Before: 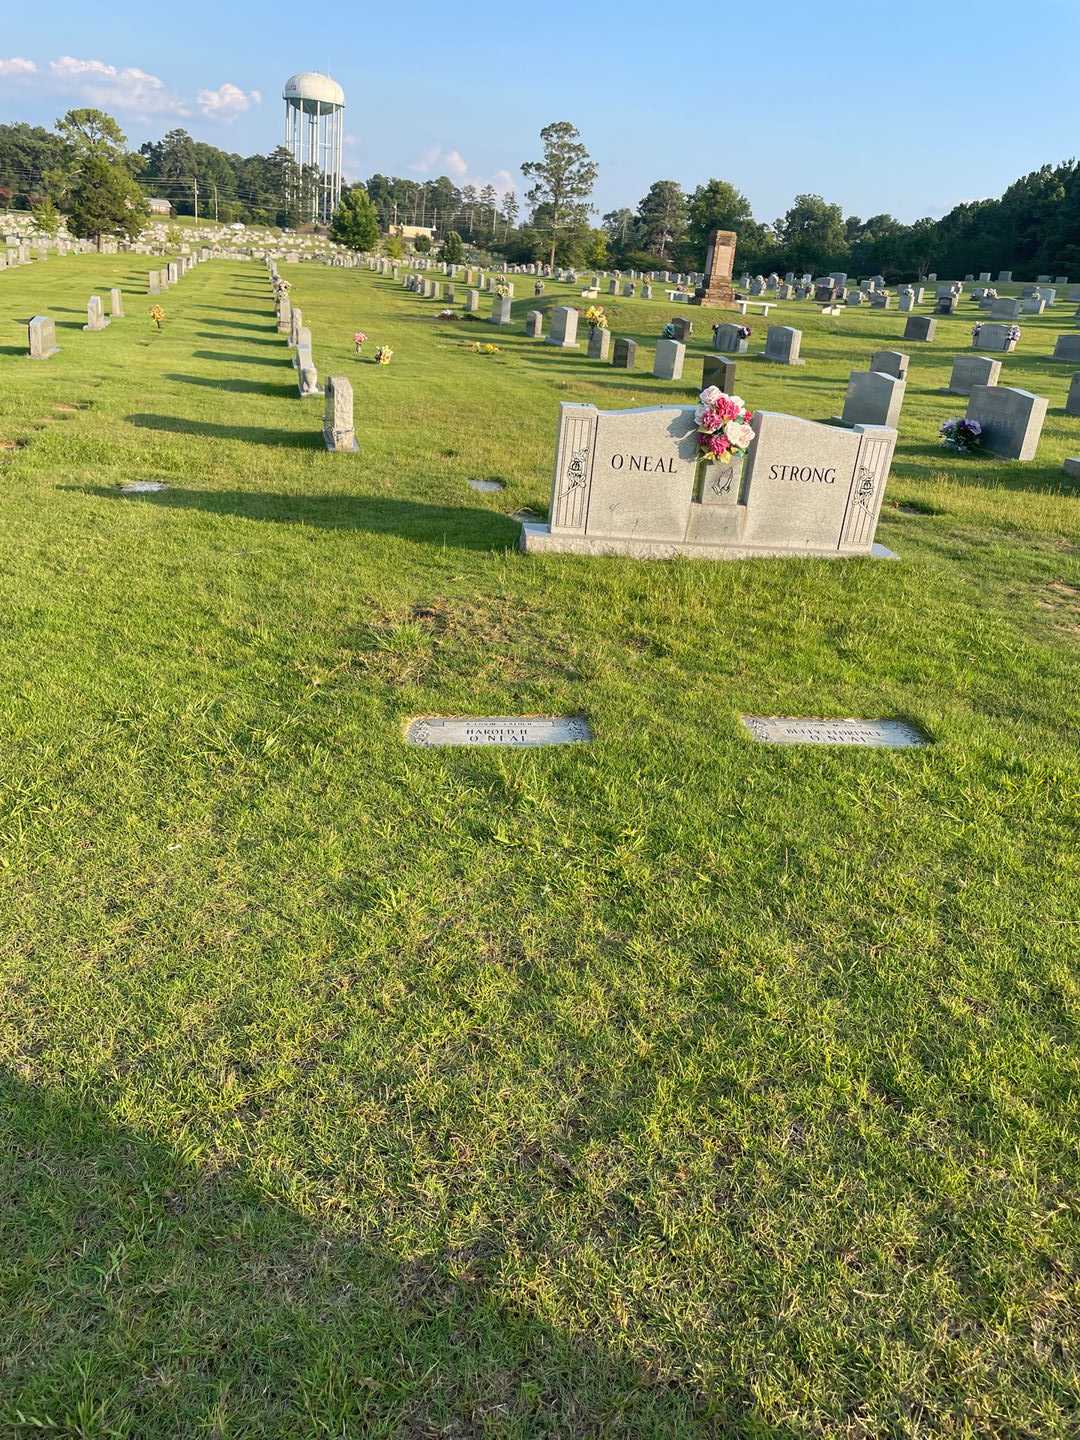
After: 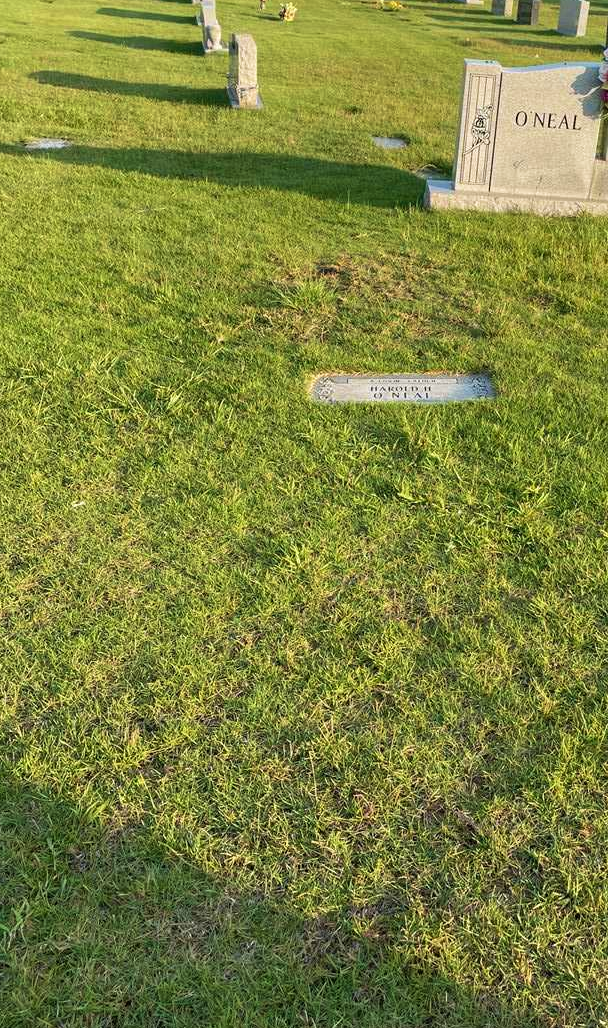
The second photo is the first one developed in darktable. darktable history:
crop: left 8.966%, top 23.852%, right 34.699%, bottom 4.703%
velvia: on, module defaults
